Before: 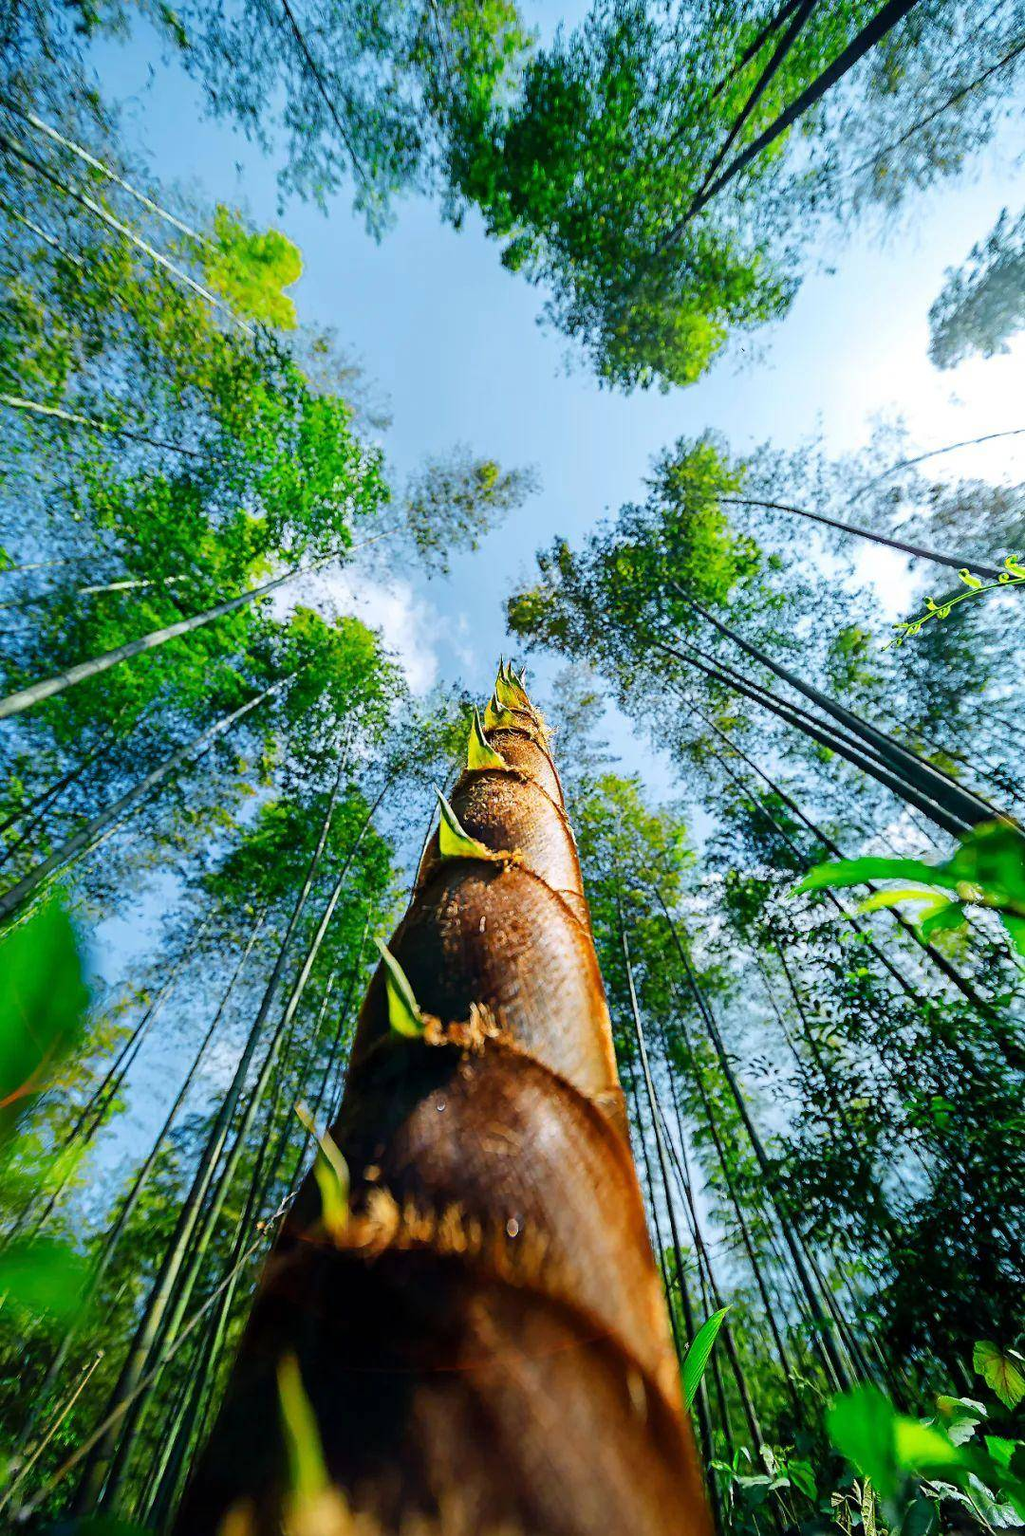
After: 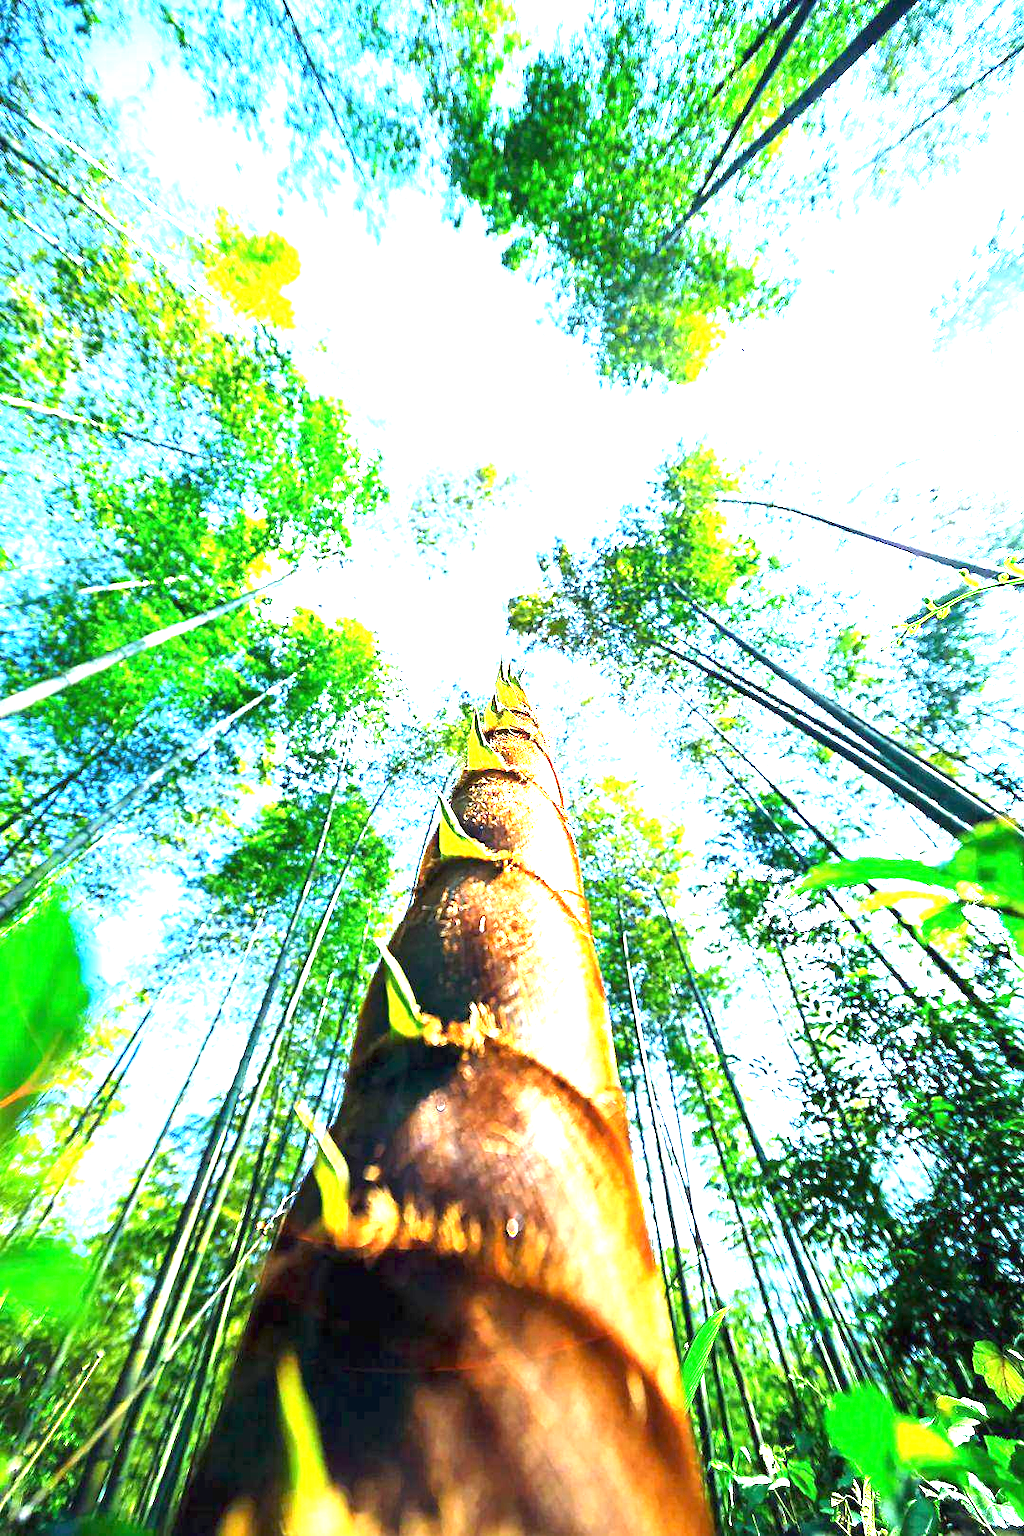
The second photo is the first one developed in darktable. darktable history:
exposure: black level correction 0, exposure 2.428 EV, compensate highlight preservation false
